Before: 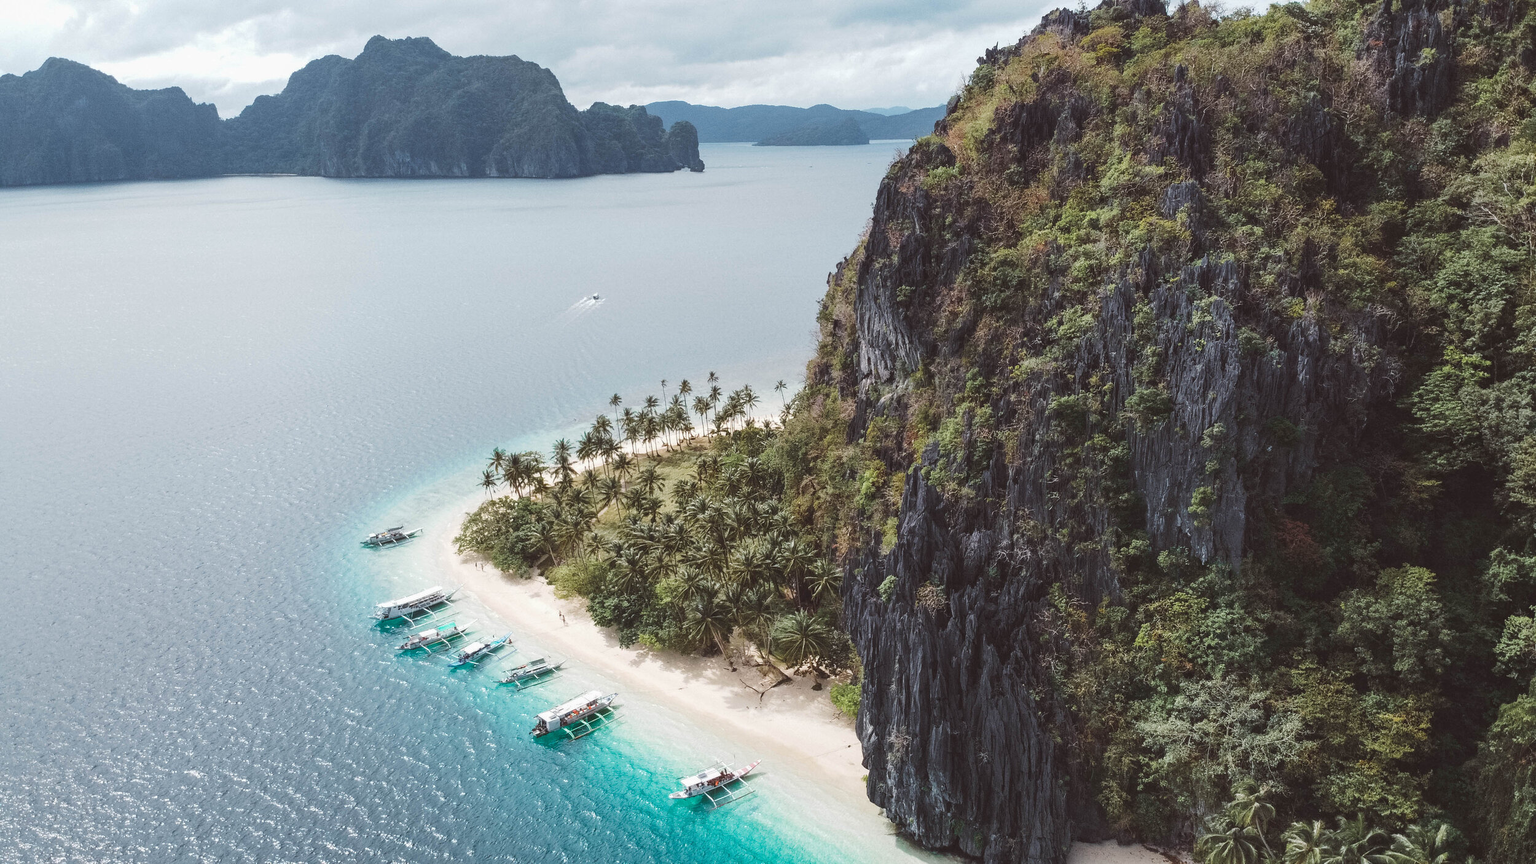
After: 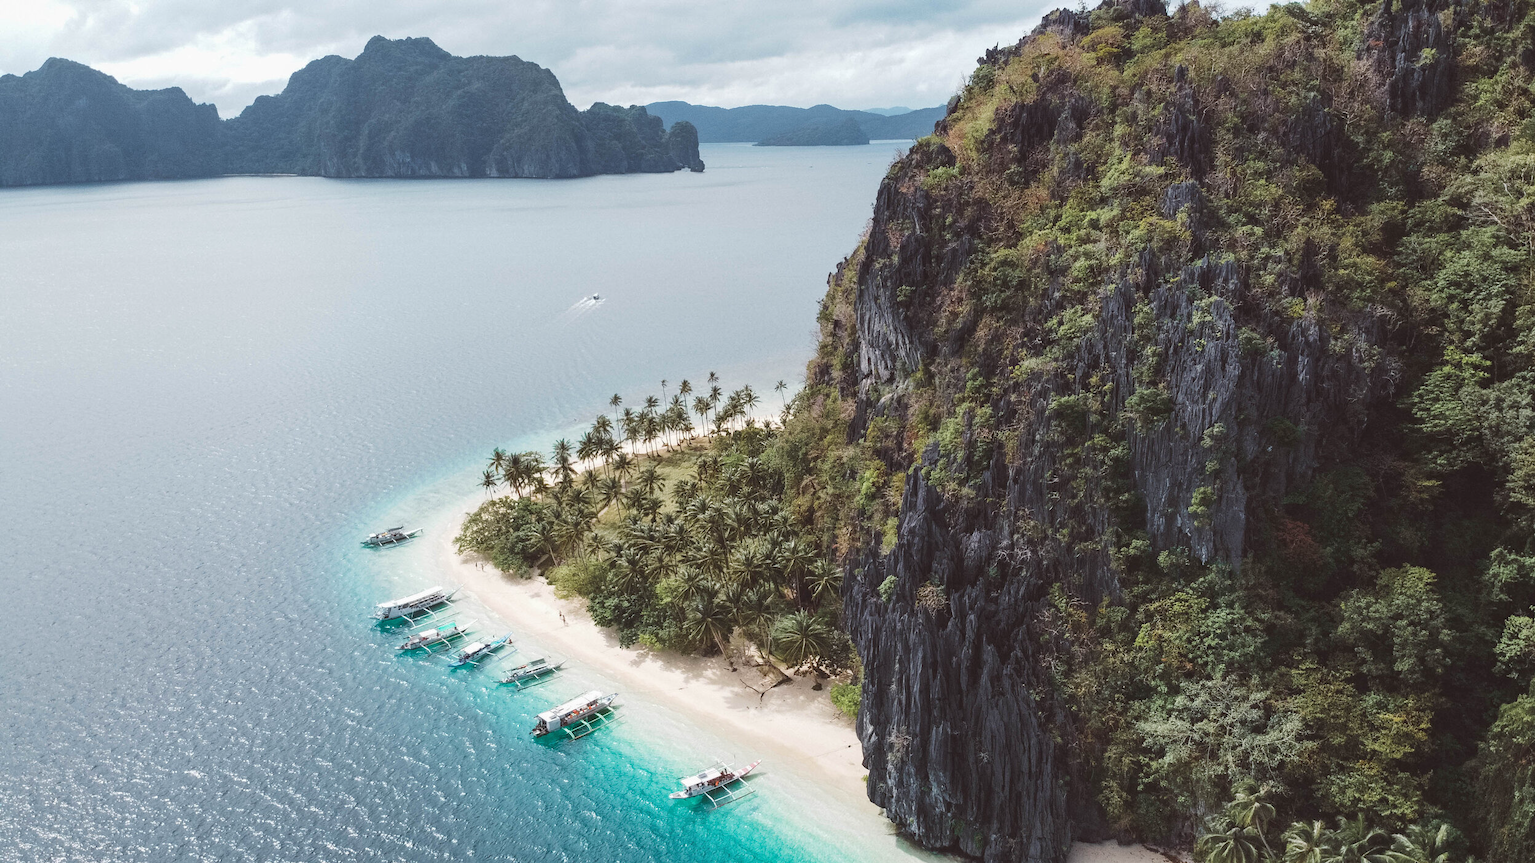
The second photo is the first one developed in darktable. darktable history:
contrast brightness saturation: saturation -0.062
velvia: strength 10.51%
